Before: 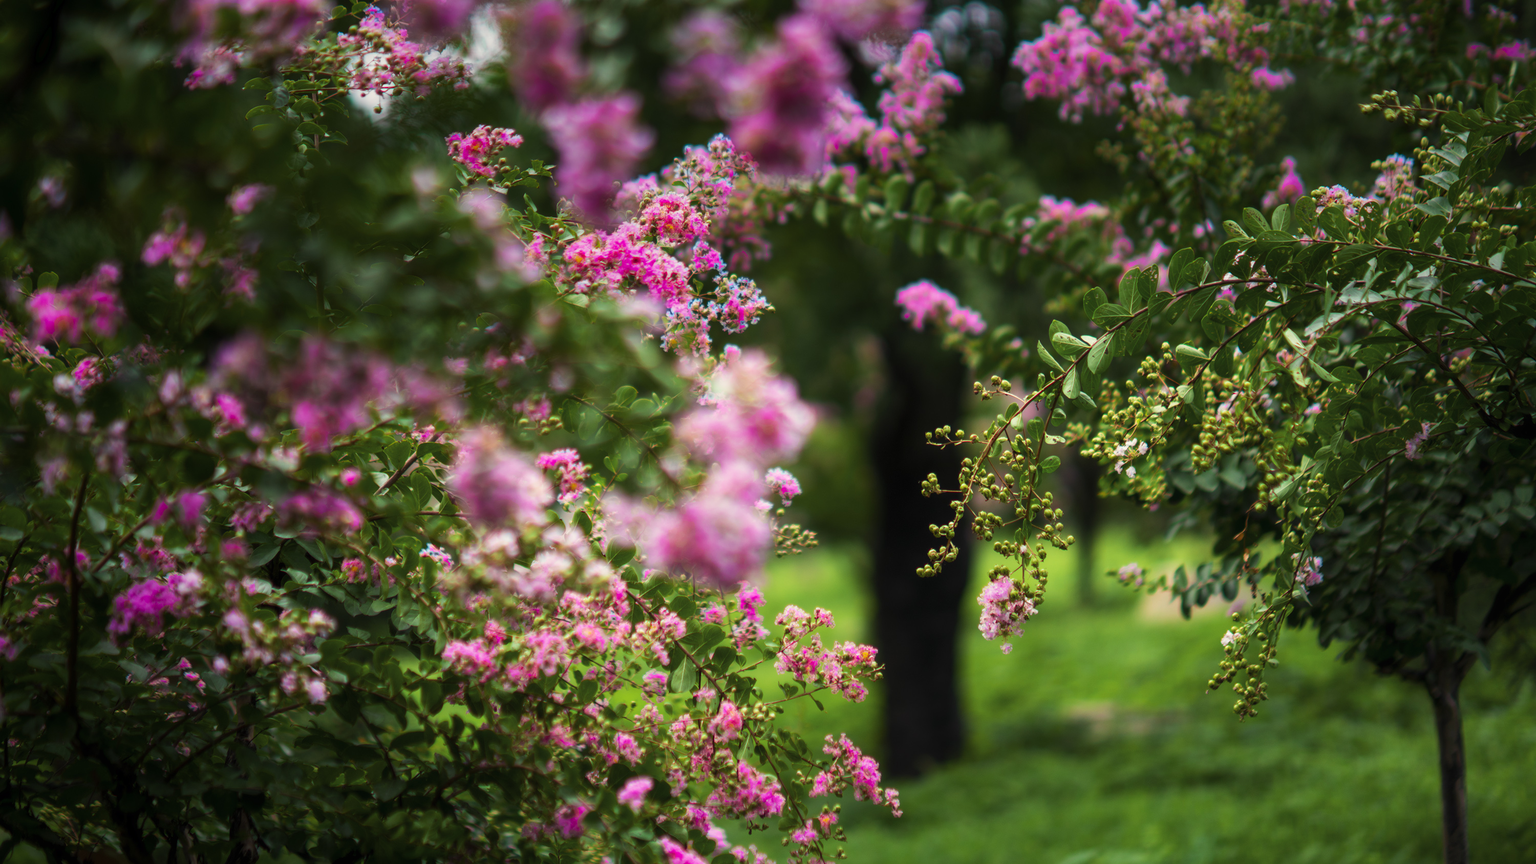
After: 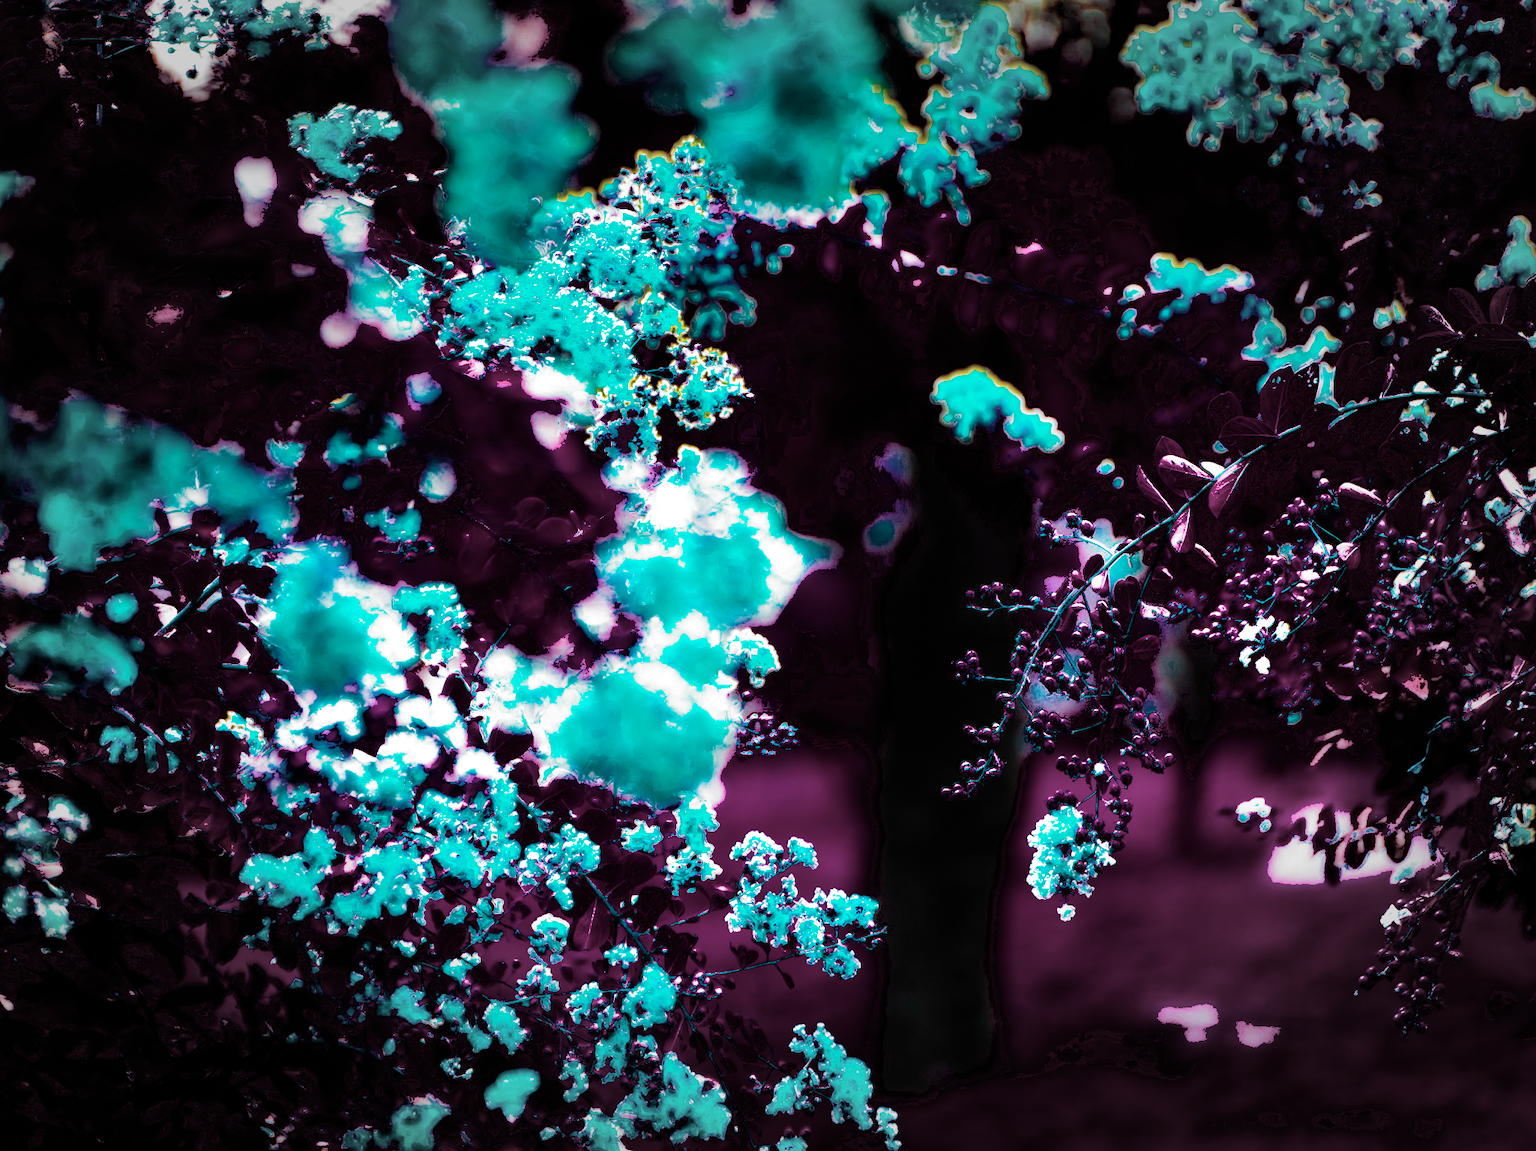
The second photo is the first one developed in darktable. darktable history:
crop and rotate: angle -3.22°, left 14.122%, top 0.028%, right 10.866%, bottom 0.036%
color correction: highlights b* -0.051, saturation 0.551
filmic rgb: black relative exposure -8.16 EV, white relative exposure 3.77 EV, hardness 4.41, preserve chrominance no, color science v4 (2020), contrast in shadows soft, contrast in highlights soft
shadows and highlights: shadows 30.64, highlights -63.04, soften with gaussian
exposure: black level correction 0, exposure 1.459 EV, compensate highlight preservation false
color balance rgb: global offset › luminance 0.491%, global offset › hue 56.36°, perceptual saturation grading › global saturation 63.99%, perceptual saturation grading › highlights 59.178%, perceptual saturation grading › mid-tones 49.76%, perceptual saturation grading › shadows 49.547%, hue shift -150.04°, perceptual brilliance grading › mid-tones 9.26%, perceptual brilliance grading › shadows 15.023%, contrast 34.719%, saturation formula JzAzBz (2021)
vignetting: fall-off start 66.6%, fall-off radius 39.76%, brightness -0.396, saturation -0.309, automatic ratio true, width/height ratio 0.674
